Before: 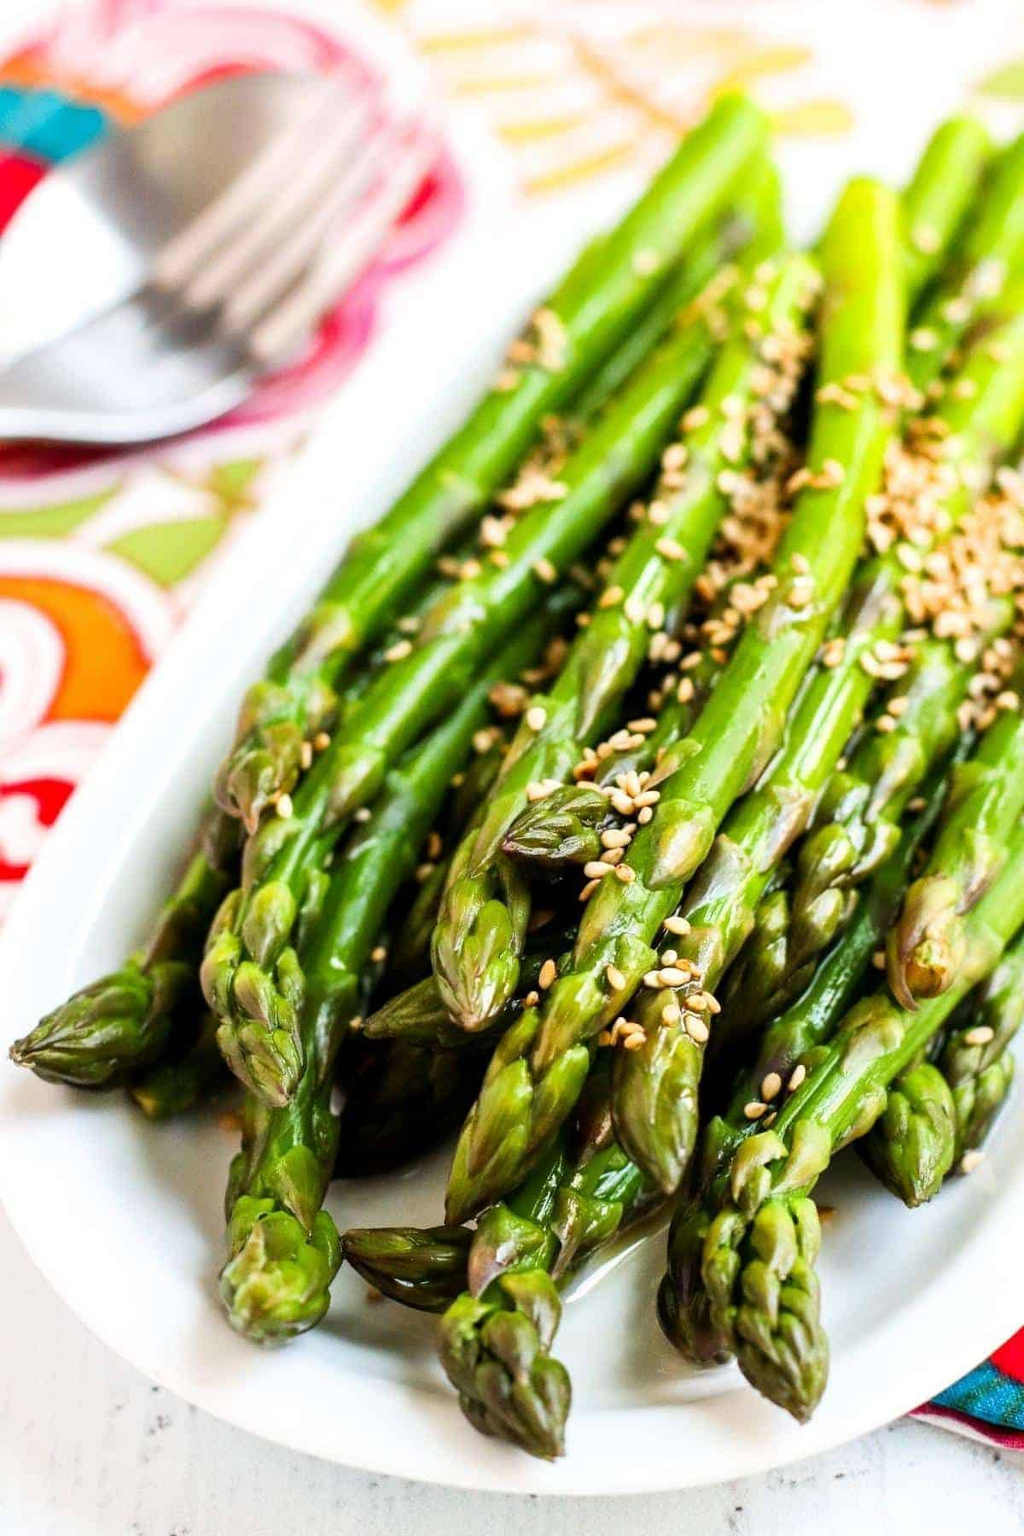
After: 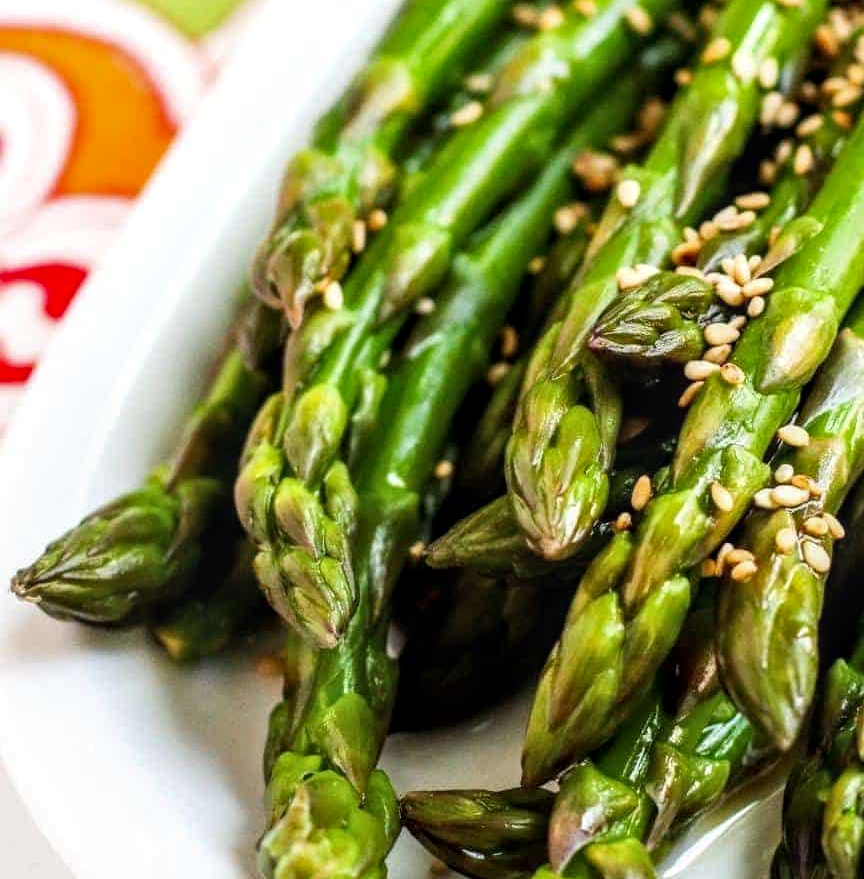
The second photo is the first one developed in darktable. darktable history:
local contrast: on, module defaults
crop: top 36.085%, right 27.973%, bottom 15.033%
